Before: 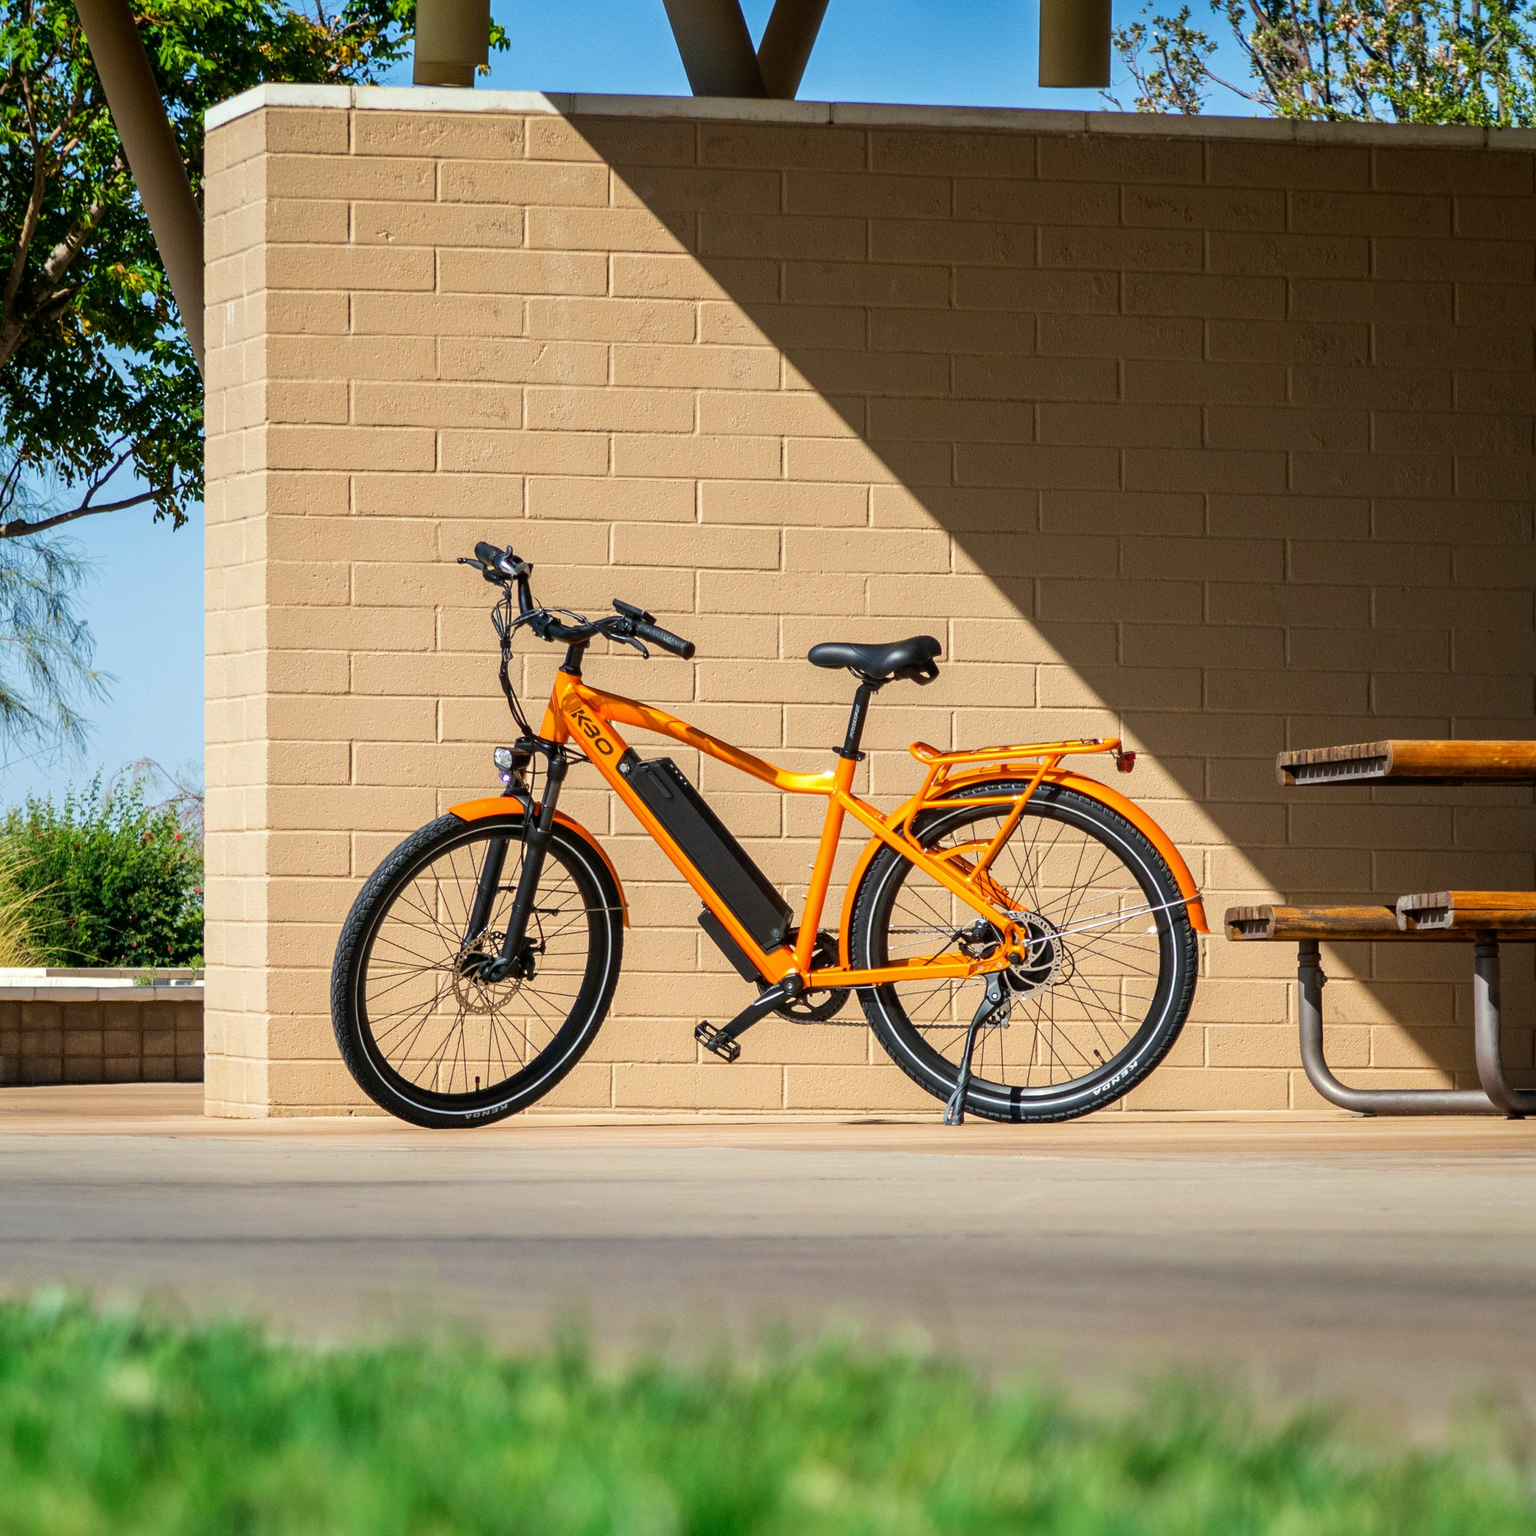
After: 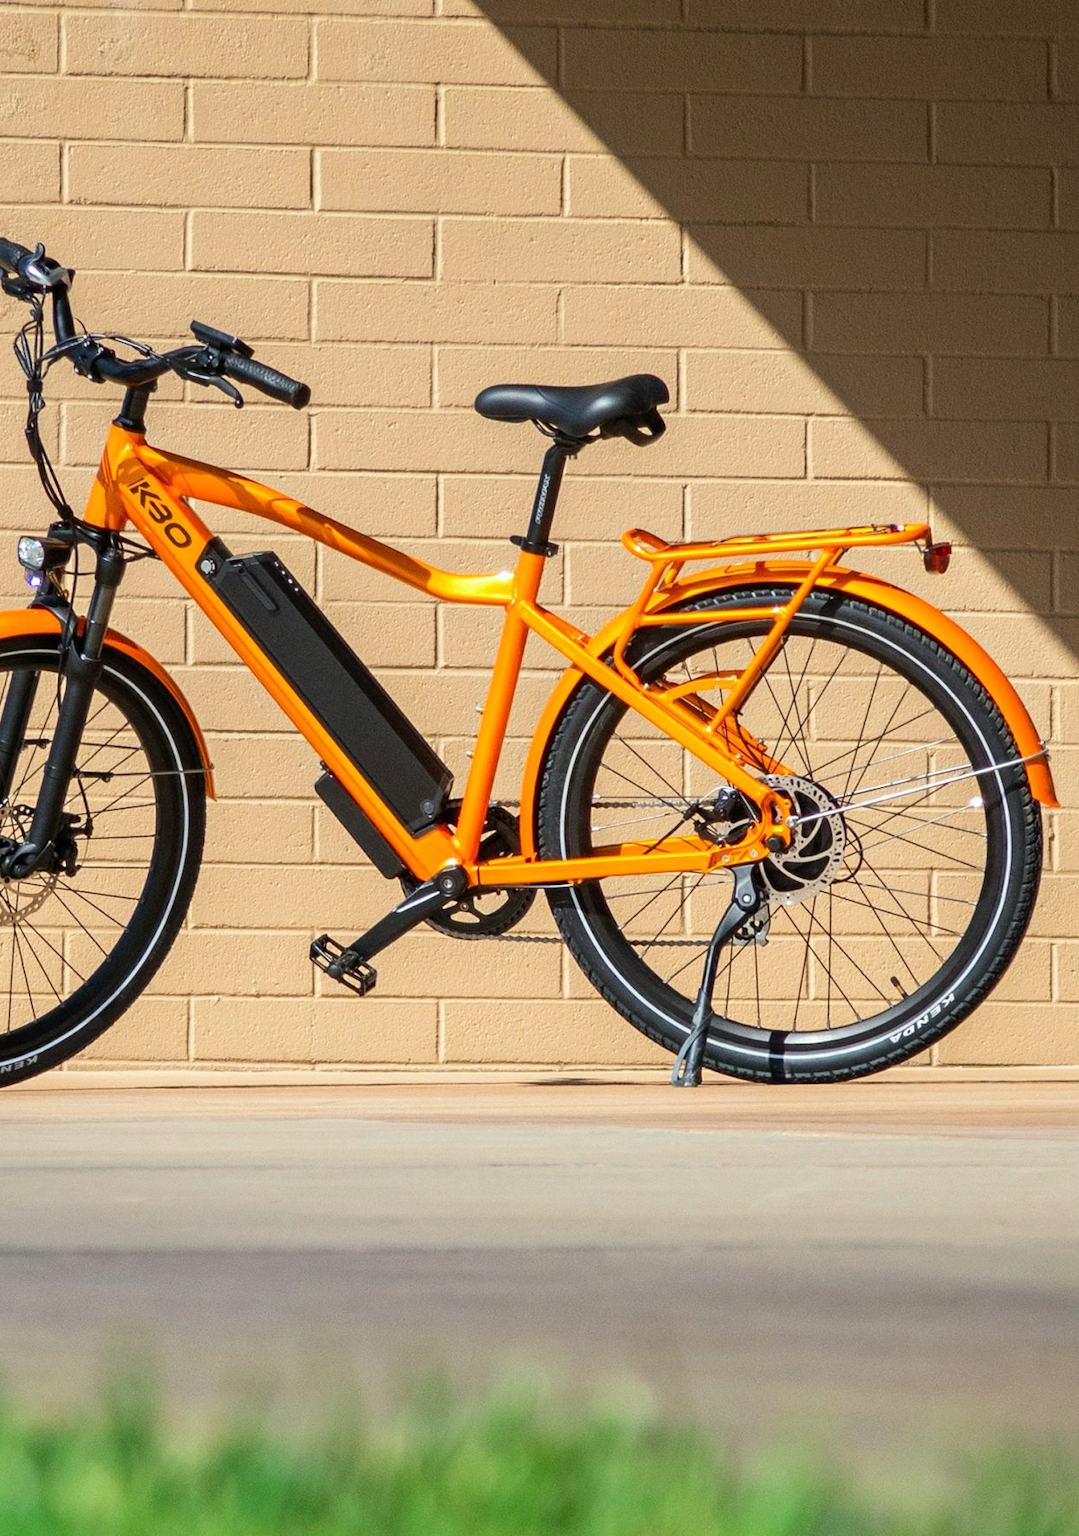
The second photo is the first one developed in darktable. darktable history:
white balance: red 0.986, blue 1.01
base curve: curves: ch0 [(0, 0) (0.472, 0.508) (1, 1)]
crop: left 31.379%, top 24.658%, right 20.326%, bottom 6.628%
